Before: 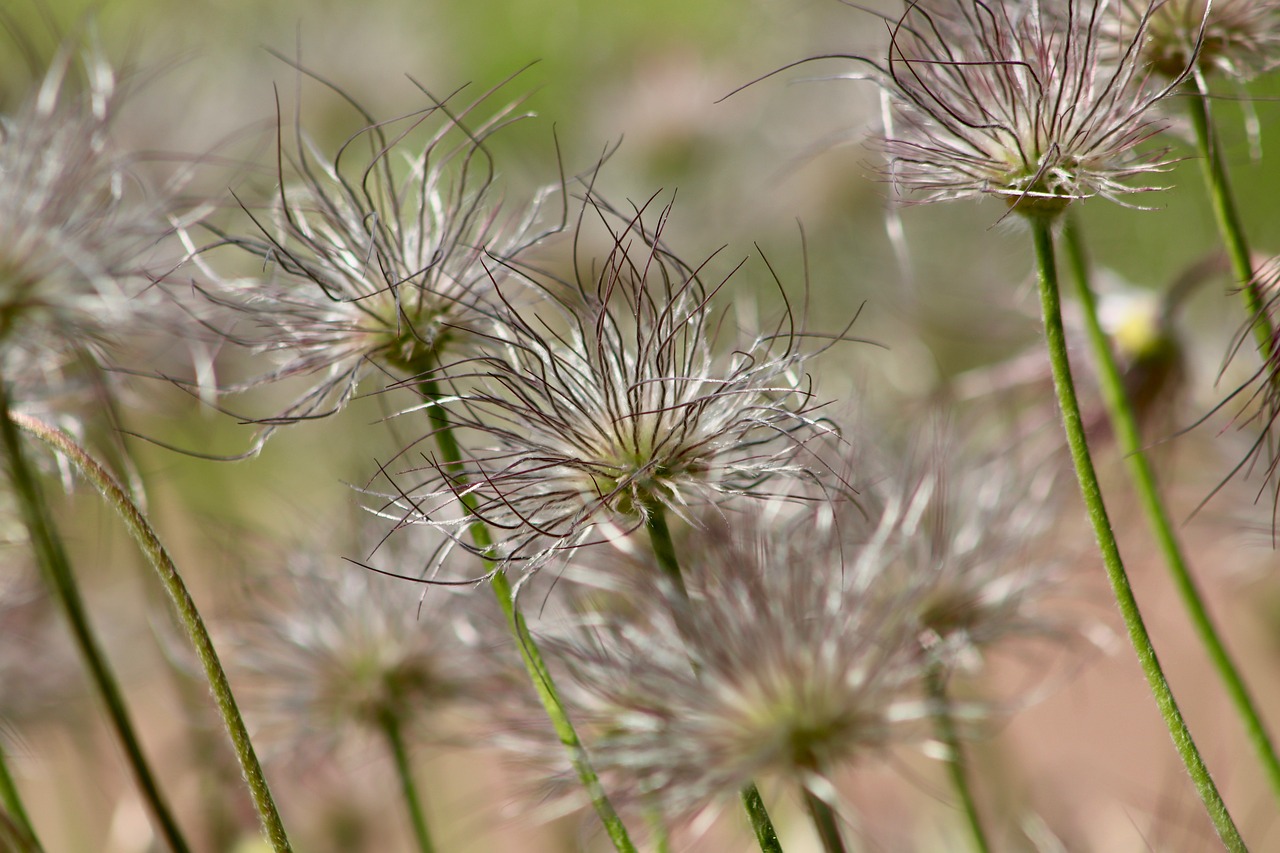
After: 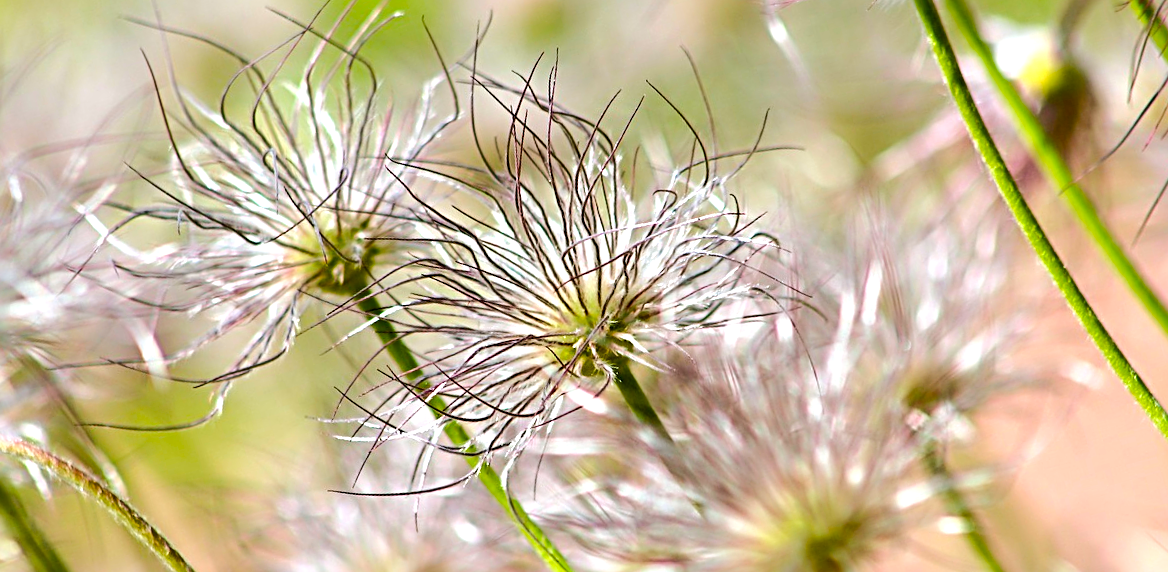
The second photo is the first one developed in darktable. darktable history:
sharpen: radius 4
exposure: black level correction 0, exposure 0.9 EV, compensate highlight preservation false
tone curve: curves: ch0 [(0, 0) (0.339, 0.306) (0.687, 0.706) (1, 1)], color space Lab, linked channels, preserve colors none
white balance: red 0.984, blue 1.059
color balance rgb: perceptual saturation grading › global saturation 25%, perceptual brilliance grading › mid-tones 10%, perceptual brilliance grading › shadows 15%, global vibrance 20%
rotate and perspective: rotation -14.8°, crop left 0.1, crop right 0.903, crop top 0.25, crop bottom 0.748
